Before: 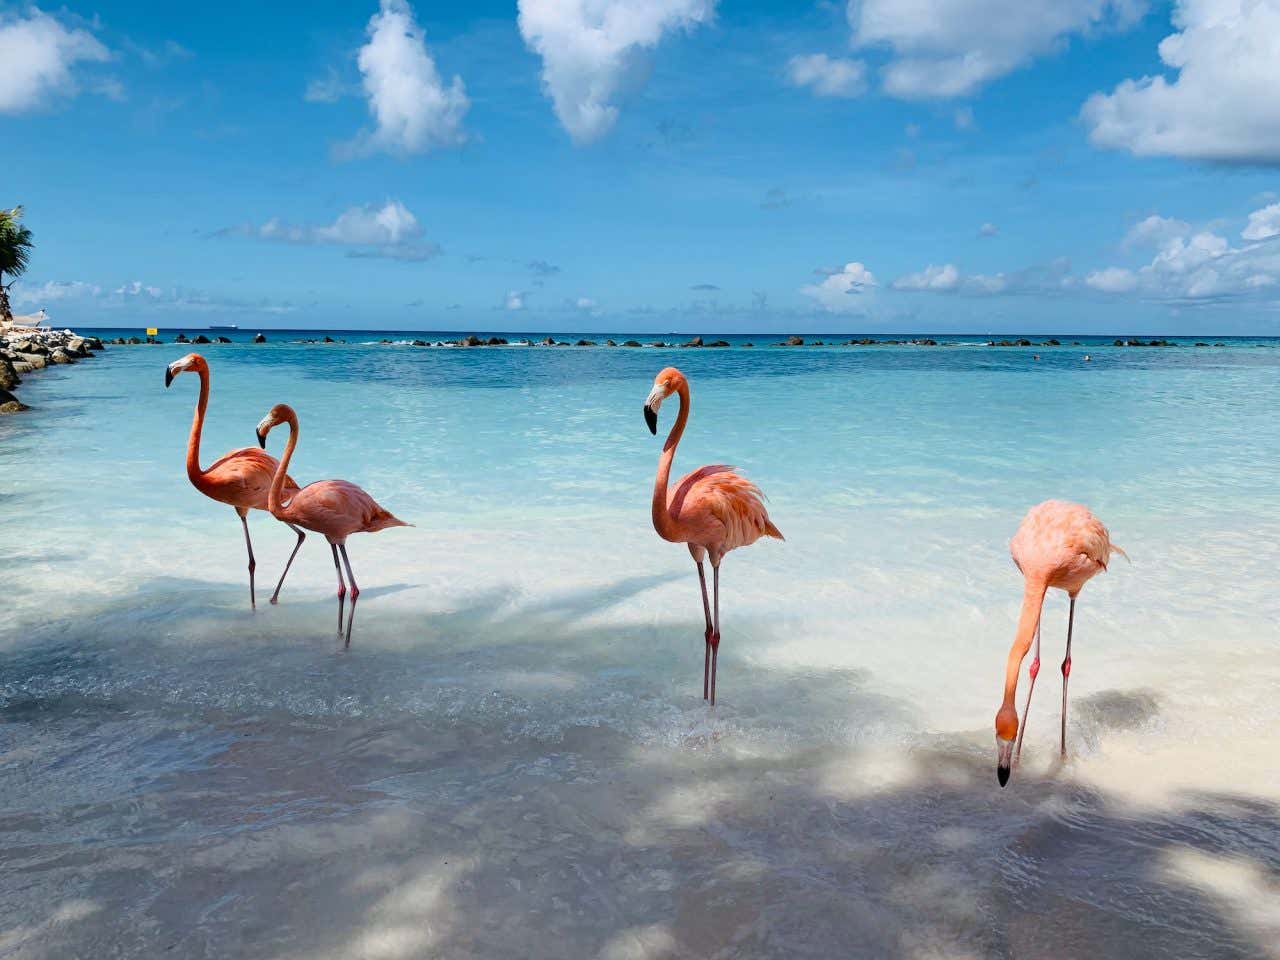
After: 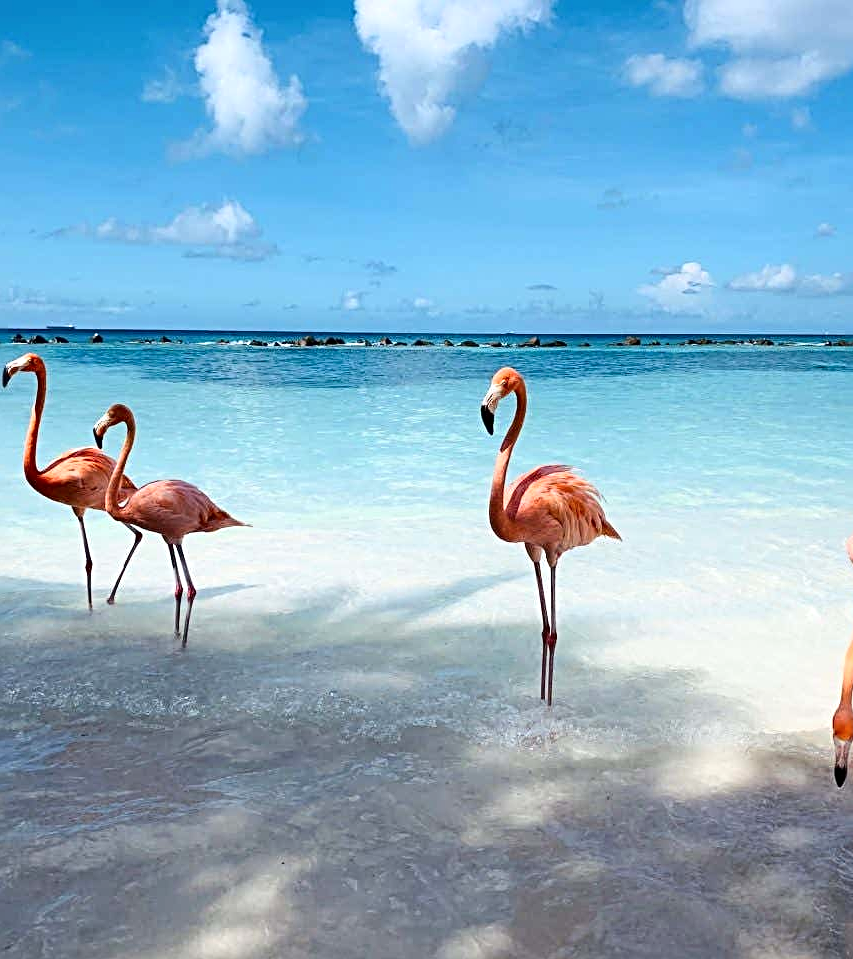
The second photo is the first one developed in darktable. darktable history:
crop and rotate: left 12.743%, right 20.568%
sharpen: radius 3.118
exposure: black level correction 0, exposure 0.3 EV, compensate exposure bias true, compensate highlight preservation false
contrast brightness saturation: contrast 0.138
